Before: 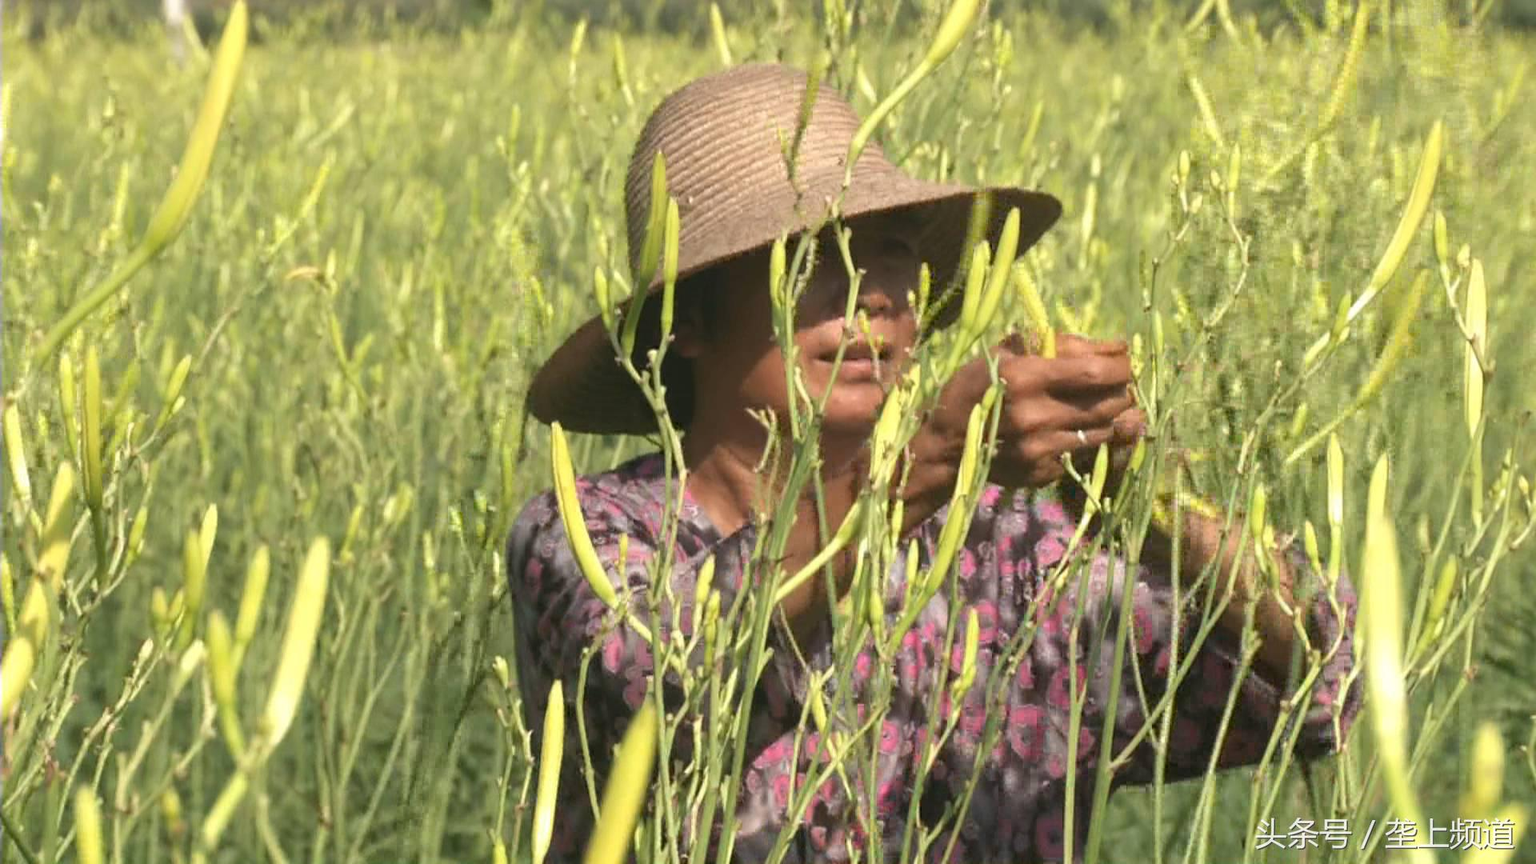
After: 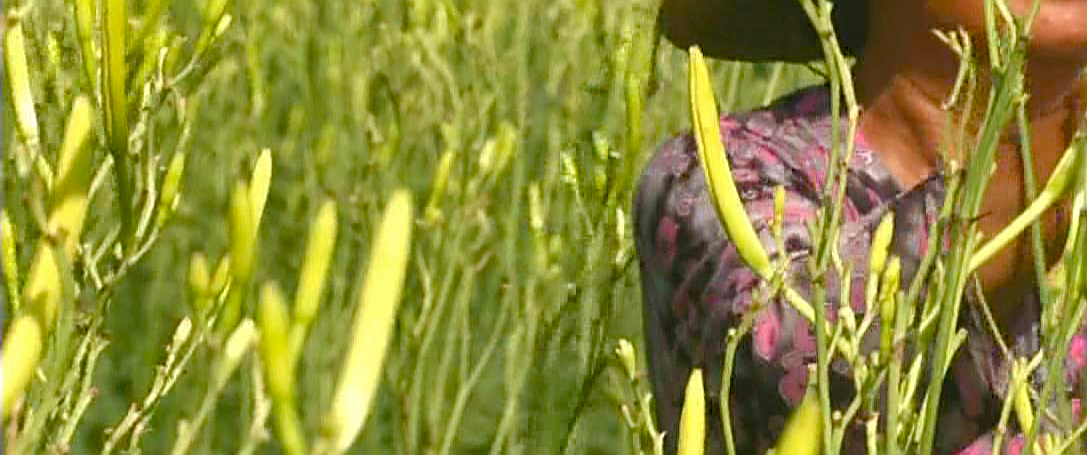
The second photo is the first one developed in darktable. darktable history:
sharpen: on, module defaults
shadows and highlights: low approximation 0.01, soften with gaussian
crop: top 44.624%, right 43.375%, bottom 13.244%
color balance rgb: perceptual saturation grading › global saturation 34.905%, perceptual saturation grading › highlights -29.908%, perceptual saturation grading › shadows 35.682%, global vibrance 20%
